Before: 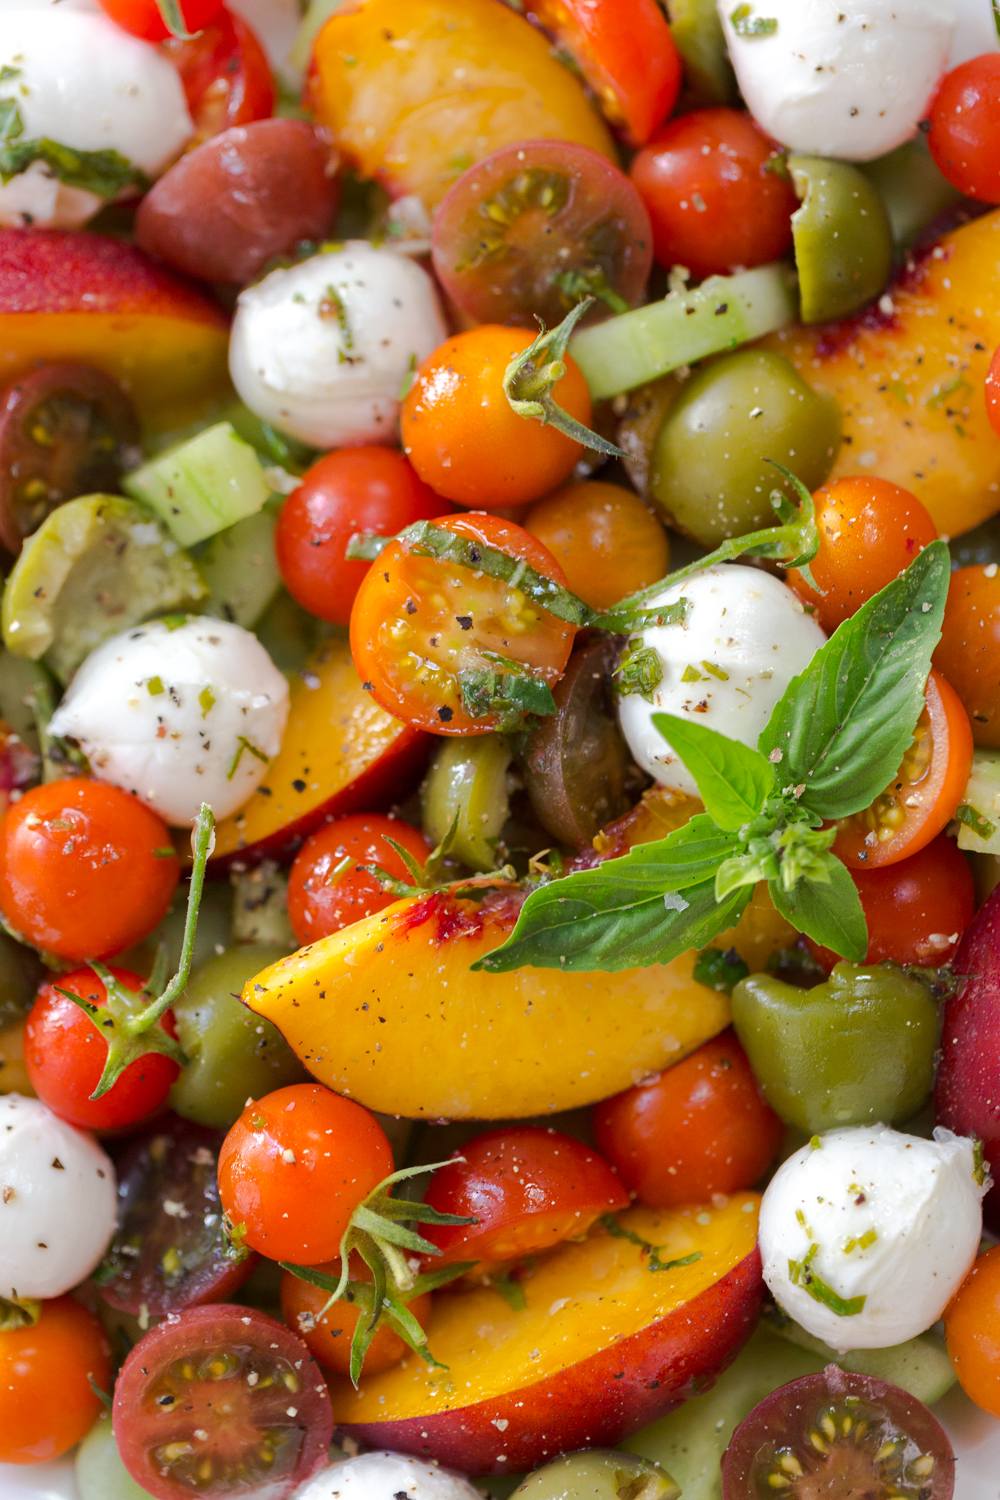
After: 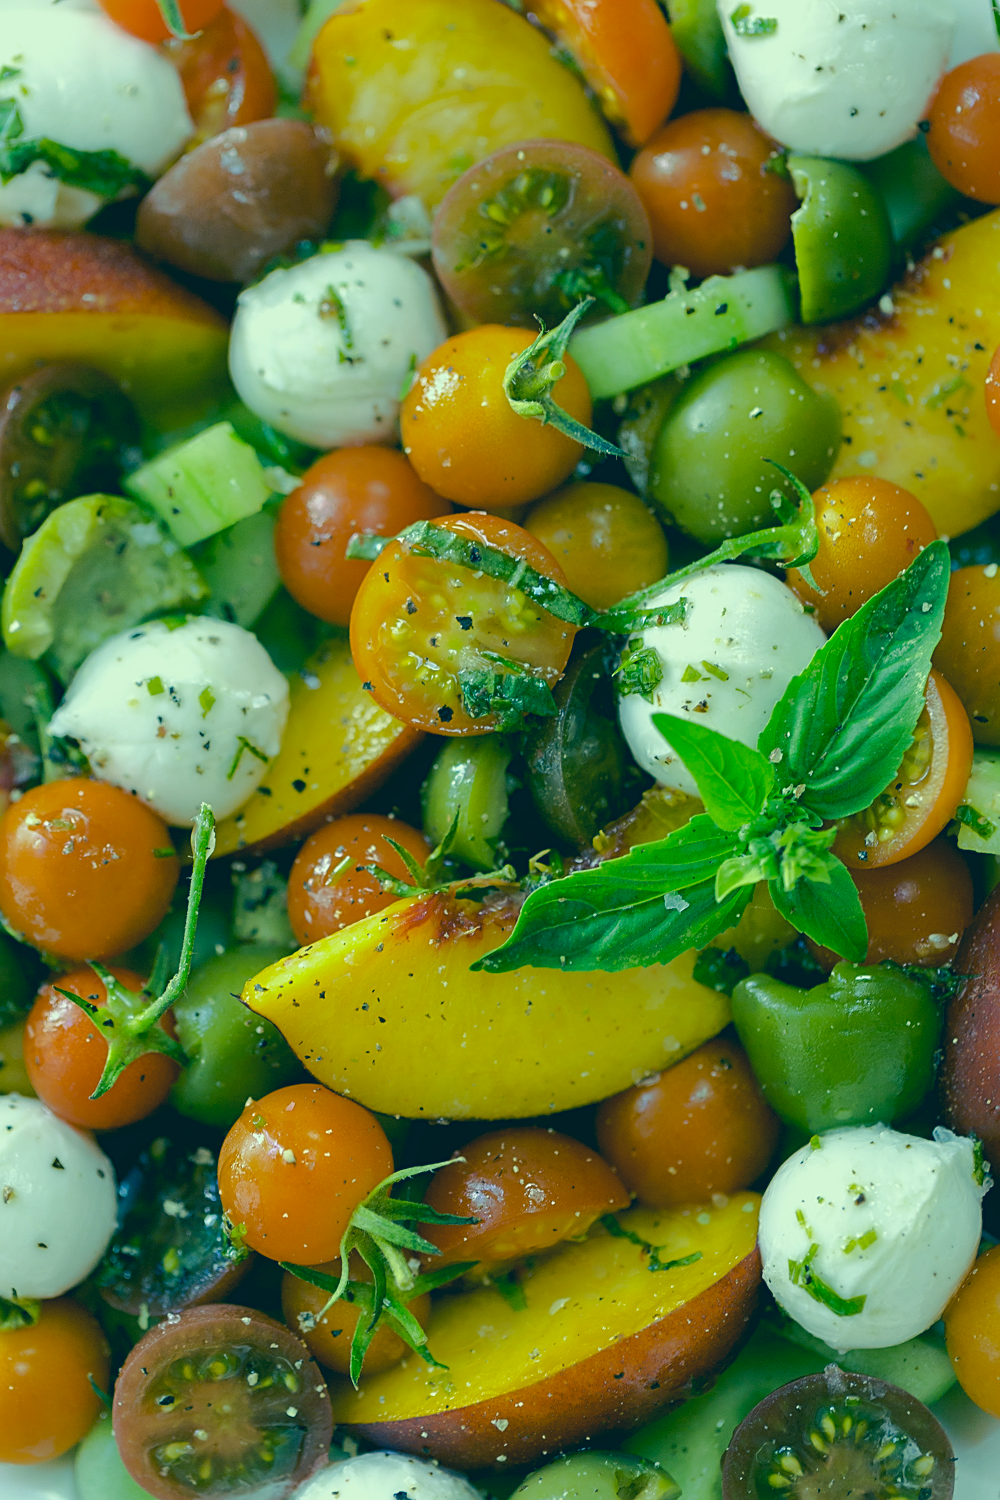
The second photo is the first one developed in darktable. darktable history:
color correction: highlights a* -15.58, highlights b* 40, shadows a* -40, shadows b* -26.18
color balance: lift [1.004, 1.002, 1.002, 0.998], gamma [1, 1.007, 1.002, 0.993], gain [1, 0.977, 1.013, 1.023], contrast -3.64%
color calibration: illuminant as shot in camera, x 0.379, y 0.396, temperature 4138.76 K
sharpen: on, module defaults
color balance rgb: perceptual saturation grading › global saturation -3%
exposure: black level correction 0.009, exposure -0.159 EV, compensate highlight preservation false
